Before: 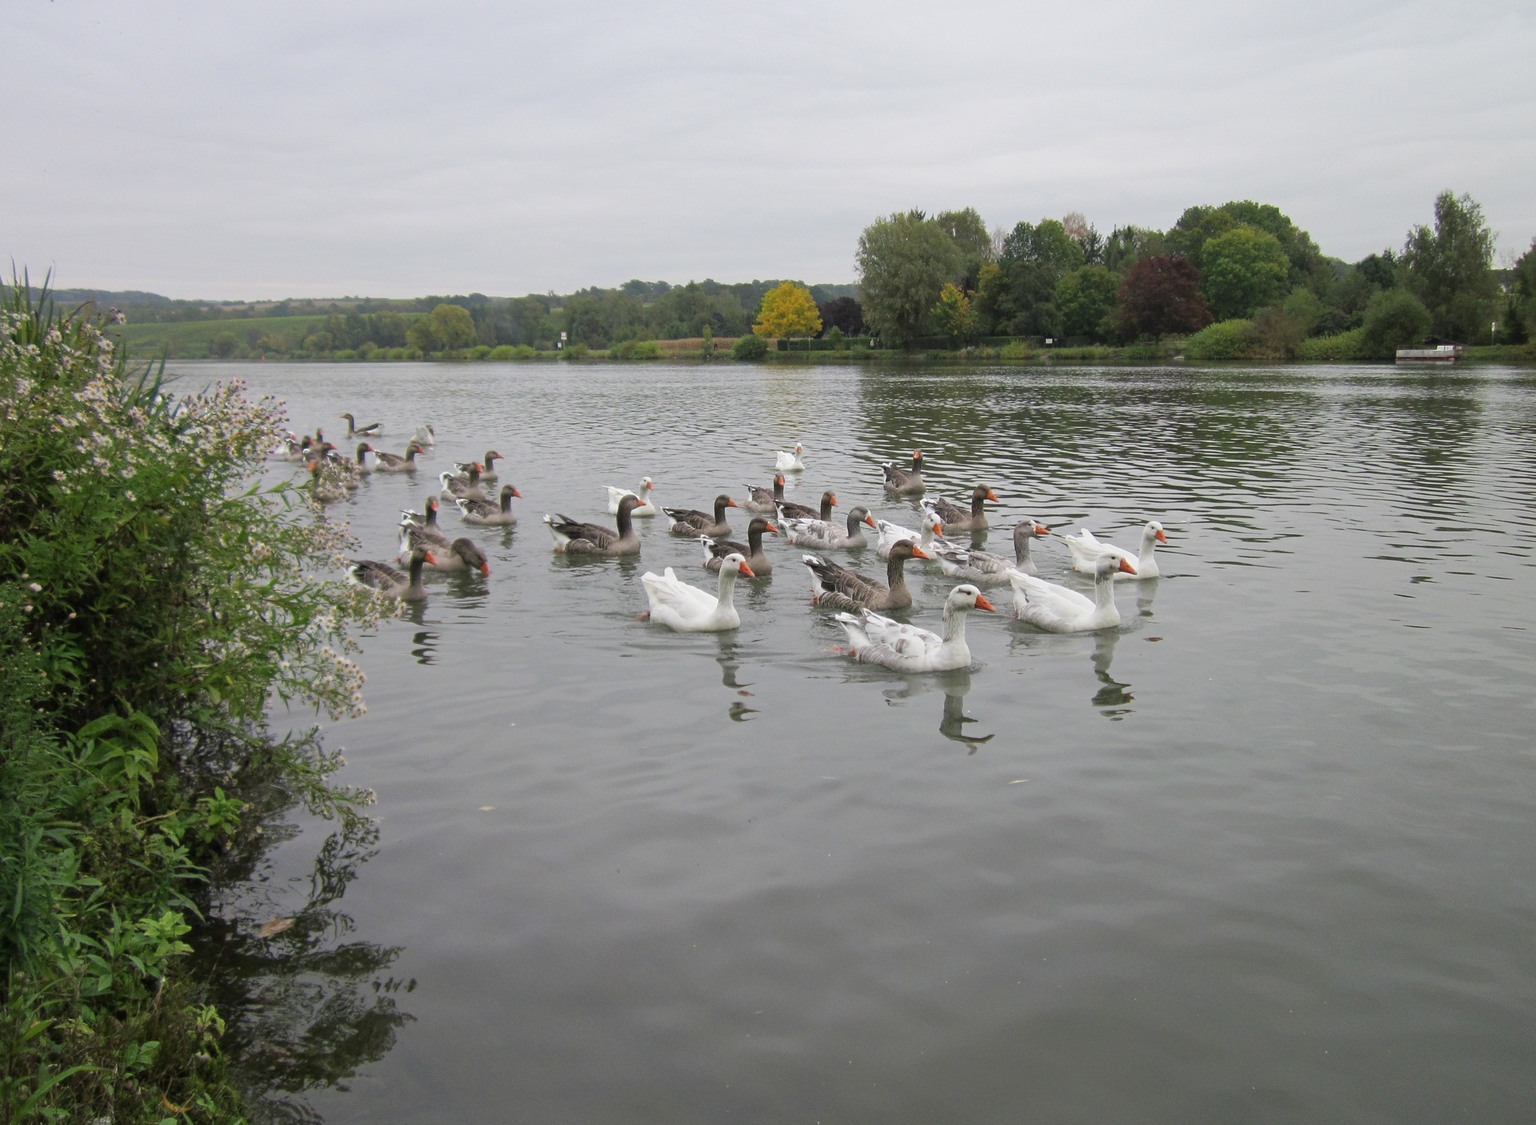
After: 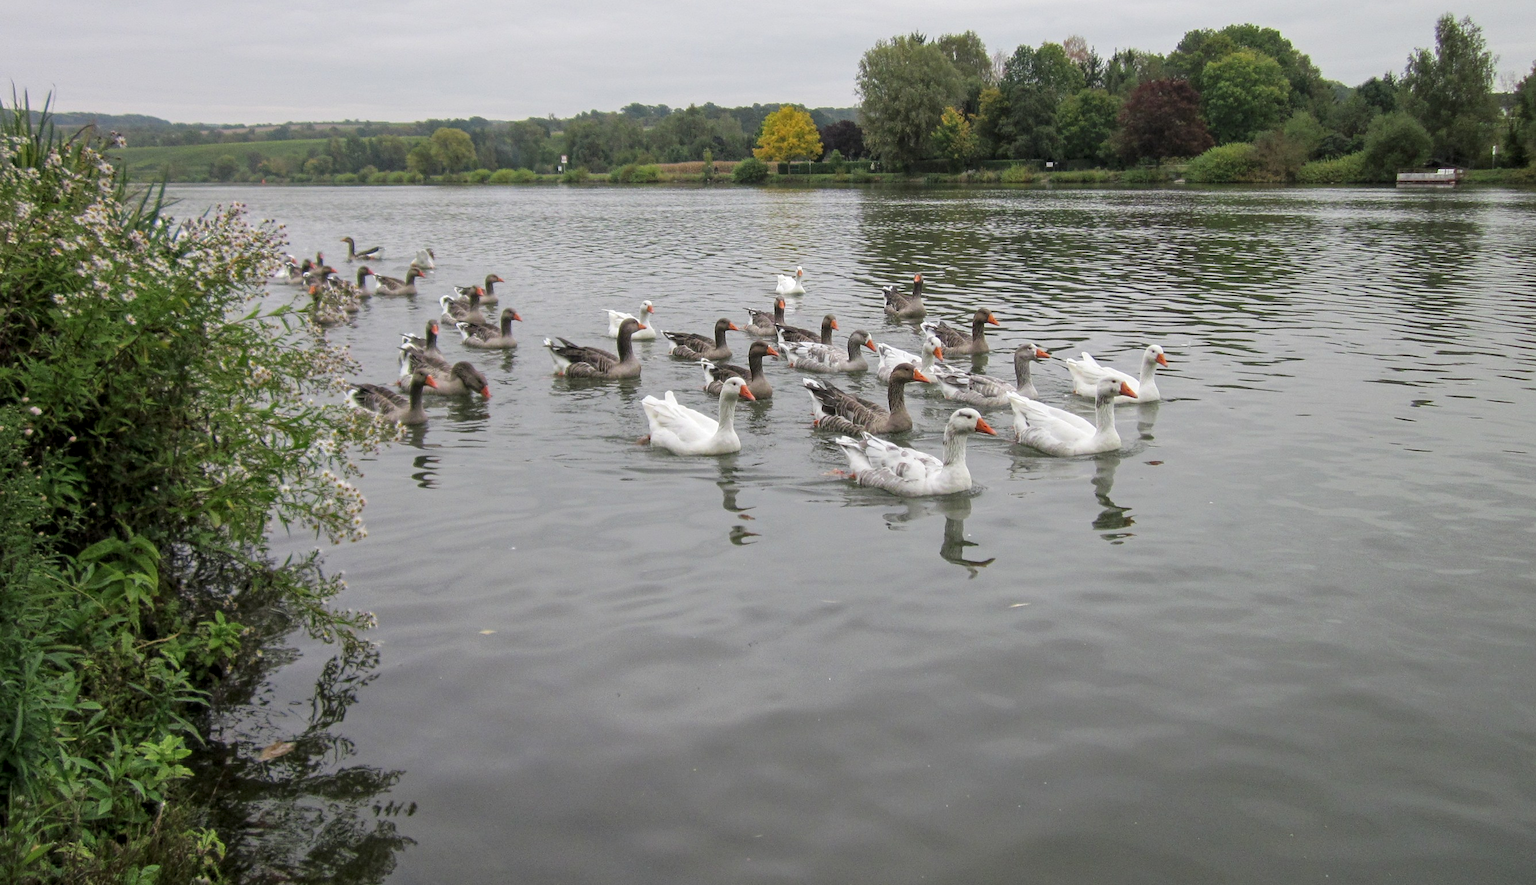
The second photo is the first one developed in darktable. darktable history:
local contrast: highlights 99%, shadows 86%, detail 160%, midtone range 0.2
crop and rotate: top 15.774%, bottom 5.506%
exposure: compensate highlight preservation false
